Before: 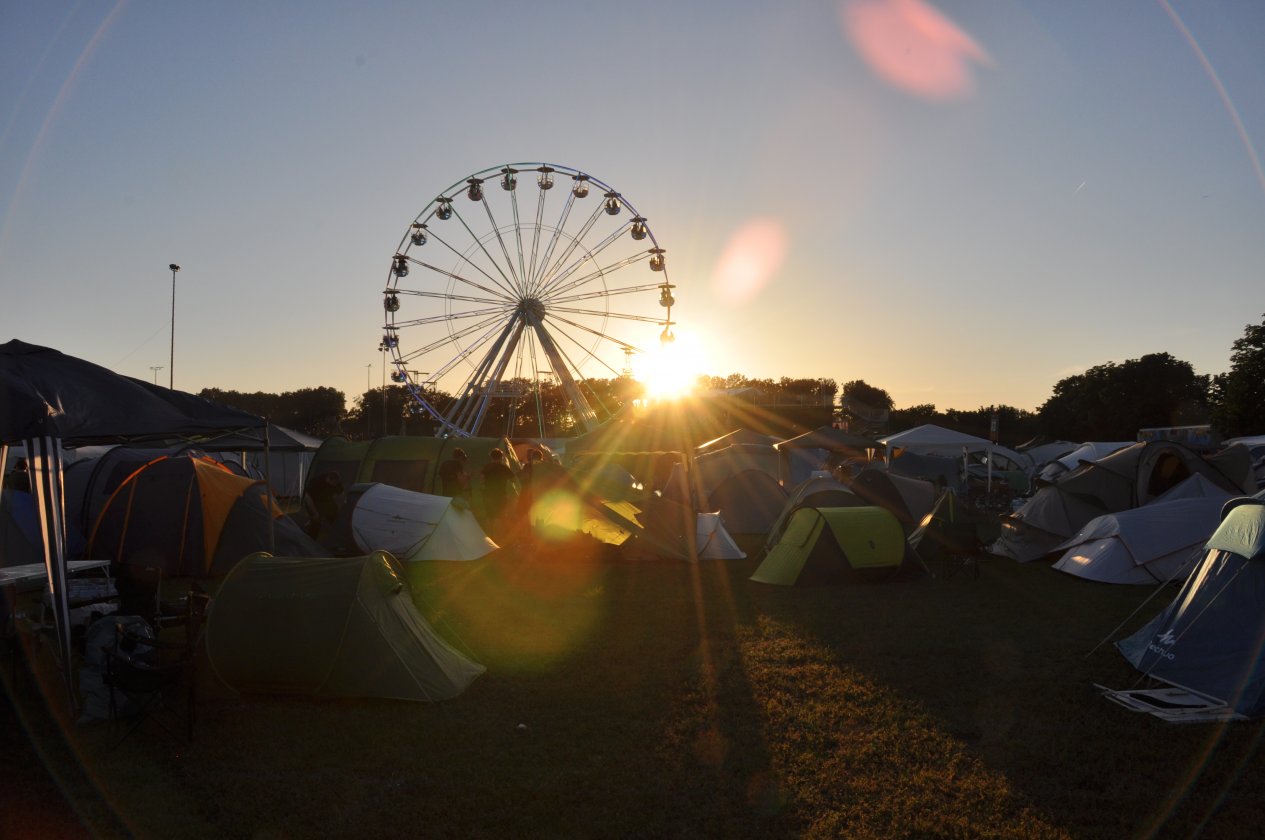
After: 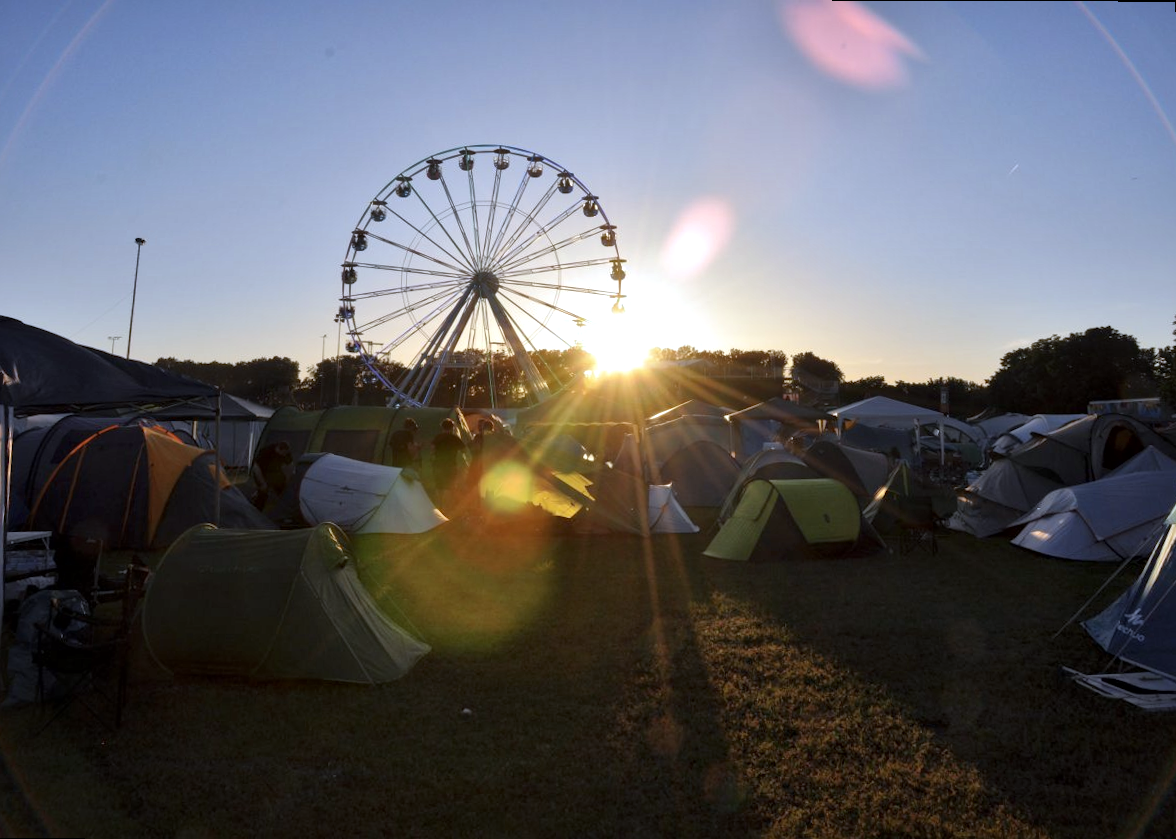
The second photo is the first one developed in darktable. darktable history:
exposure: exposure 0.128 EV, compensate highlight preservation false
local contrast: mode bilateral grid, contrast 20, coarseness 50, detail 148%, midtone range 0.2
white balance: red 0.948, green 1.02, blue 1.176
rotate and perspective: rotation 0.215°, lens shift (vertical) -0.139, crop left 0.069, crop right 0.939, crop top 0.002, crop bottom 0.996
